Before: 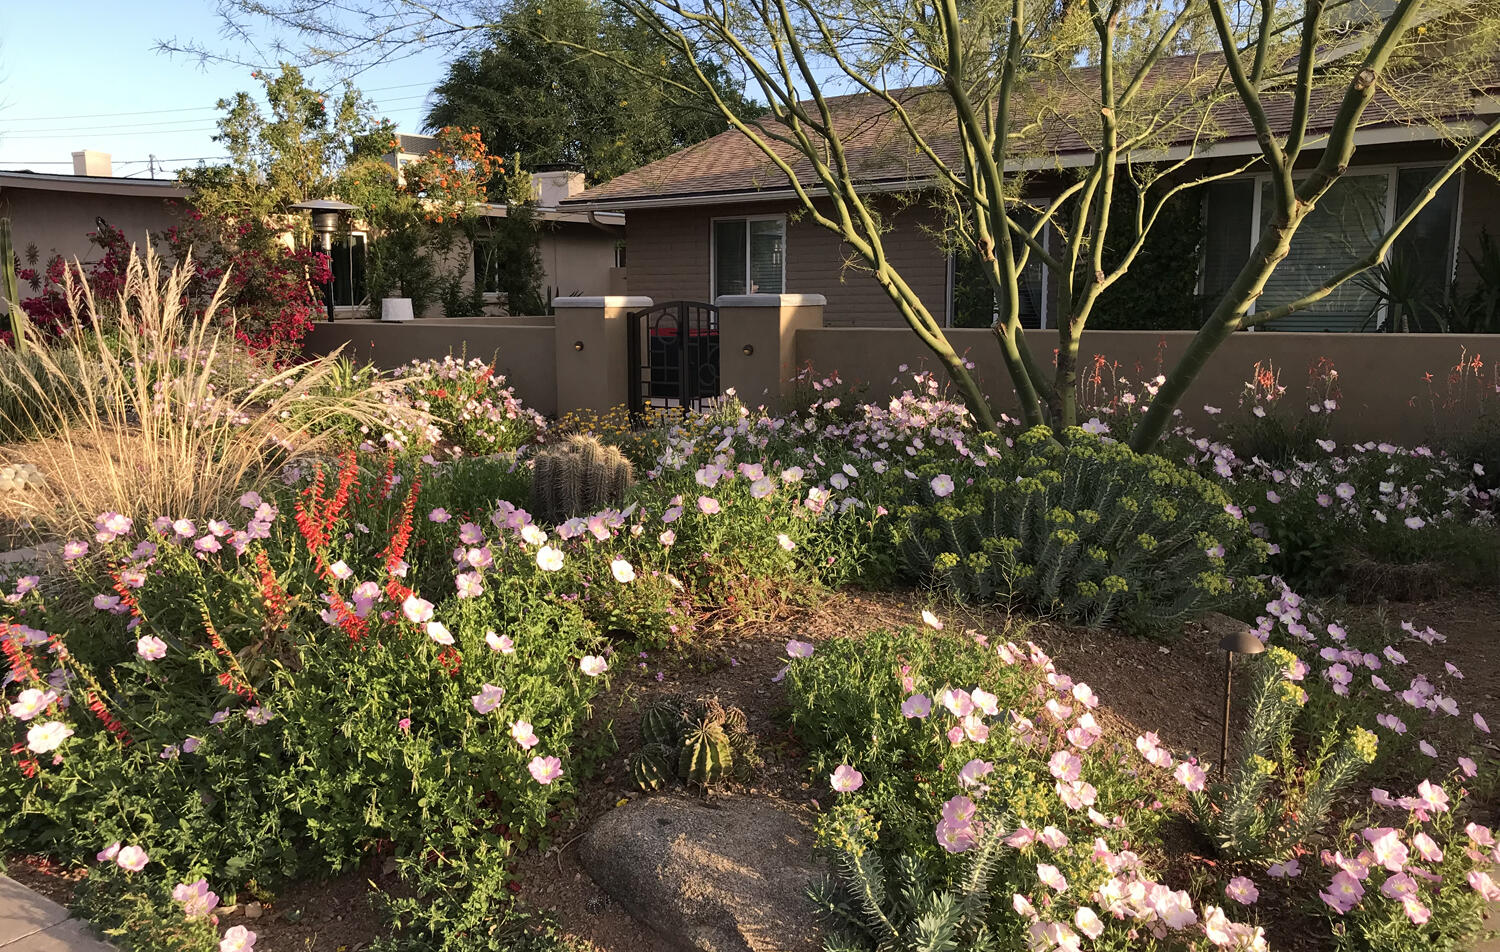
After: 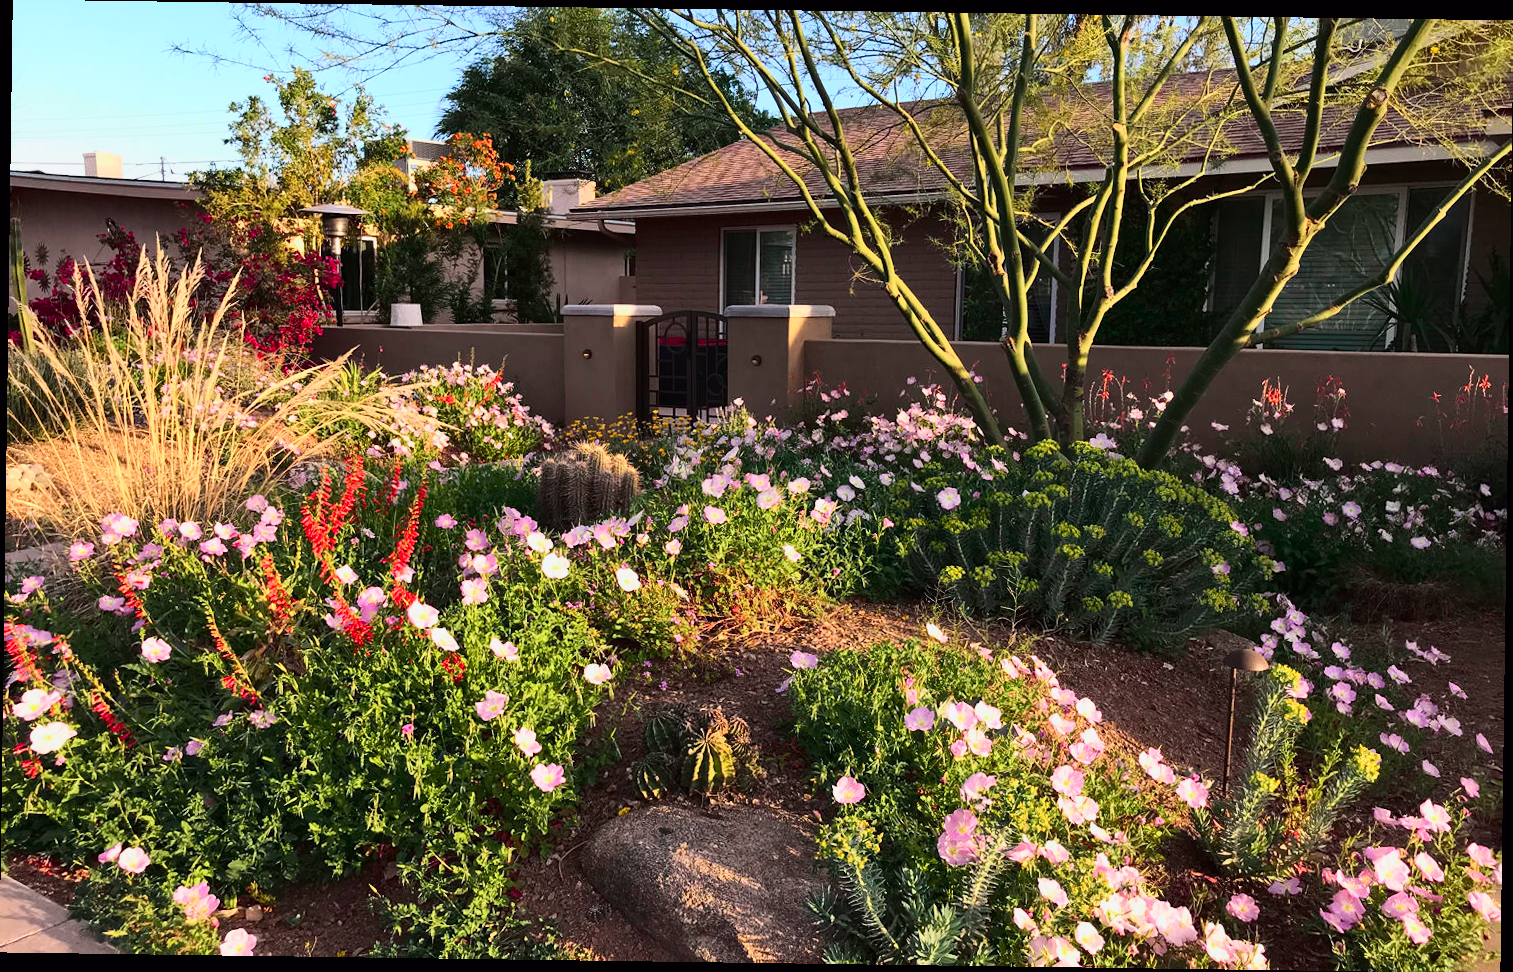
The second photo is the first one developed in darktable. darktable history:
tone curve: curves: ch0 [(0, 0.001) (0.139, 0.096) (0.311, 0.278) (0.495, 0.531) (0.718, 0.816) (0.841, 0.909) (1, 0.967)]; ch1 [(0, 0) (0.272, 0.249) (0.388, 0.385) (0.469, 0.456) (0.495, 0.497) (0.538, 0.554) (0.578, 0.605) (0.707, 0.778) (1, 1)]; ch2 [(0, 0) (0.125, 0.089) (0.353, 0.329) (0.443, 0.408) (0.502, 0.499) (0.557, 0.542) (0.608, 0.635) (1, 1)], color space Lab, independent channels, preserve colors none
rotate and perspective: rotation 0.8°, automatic cropping off
